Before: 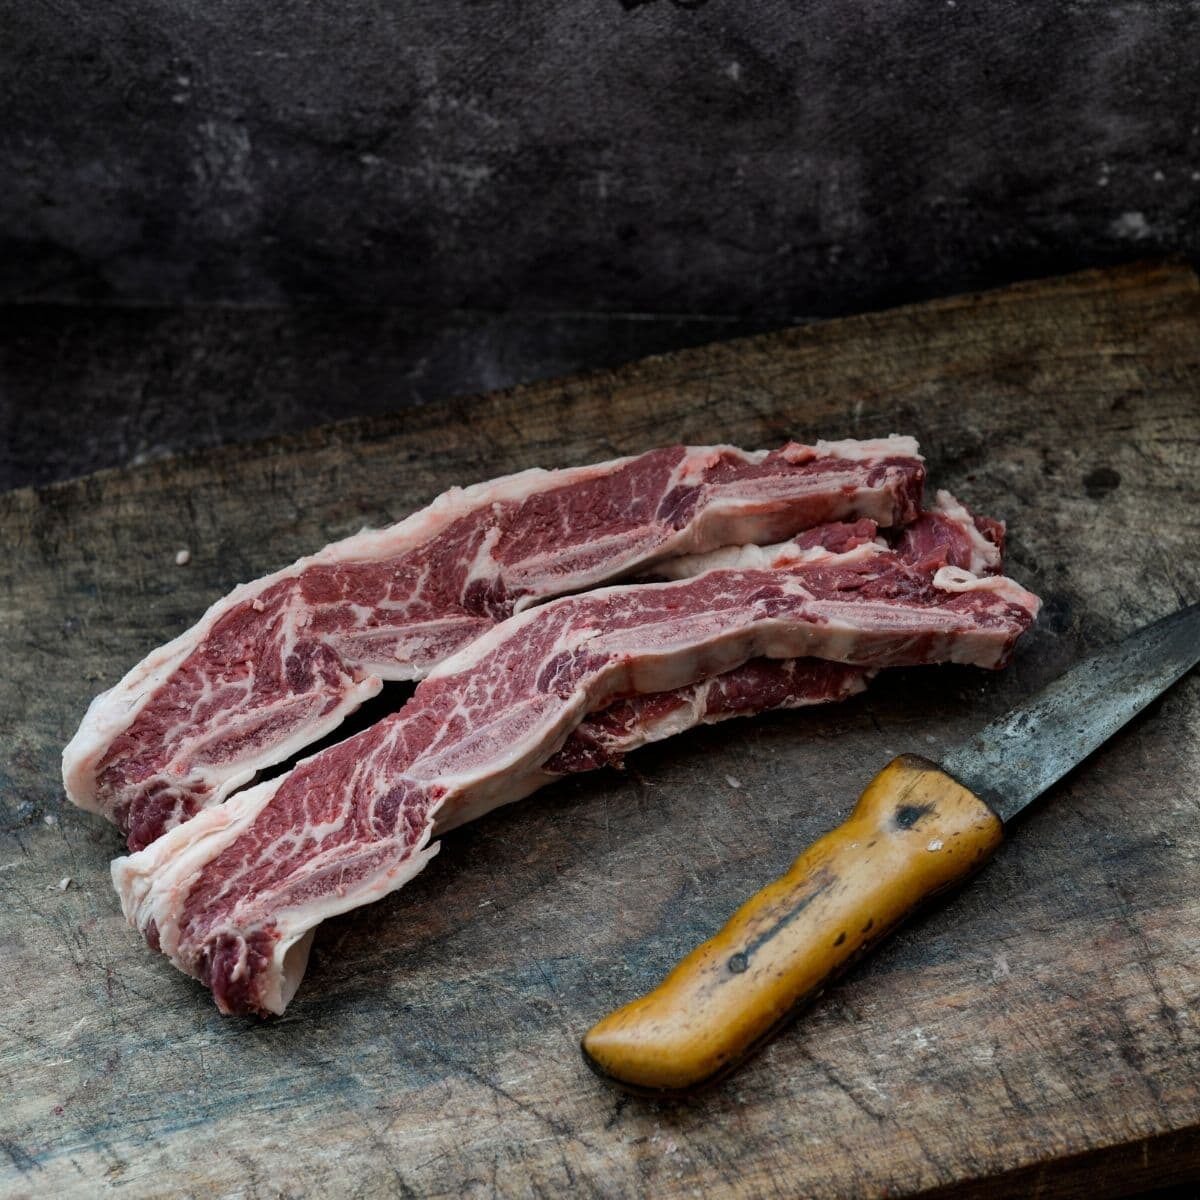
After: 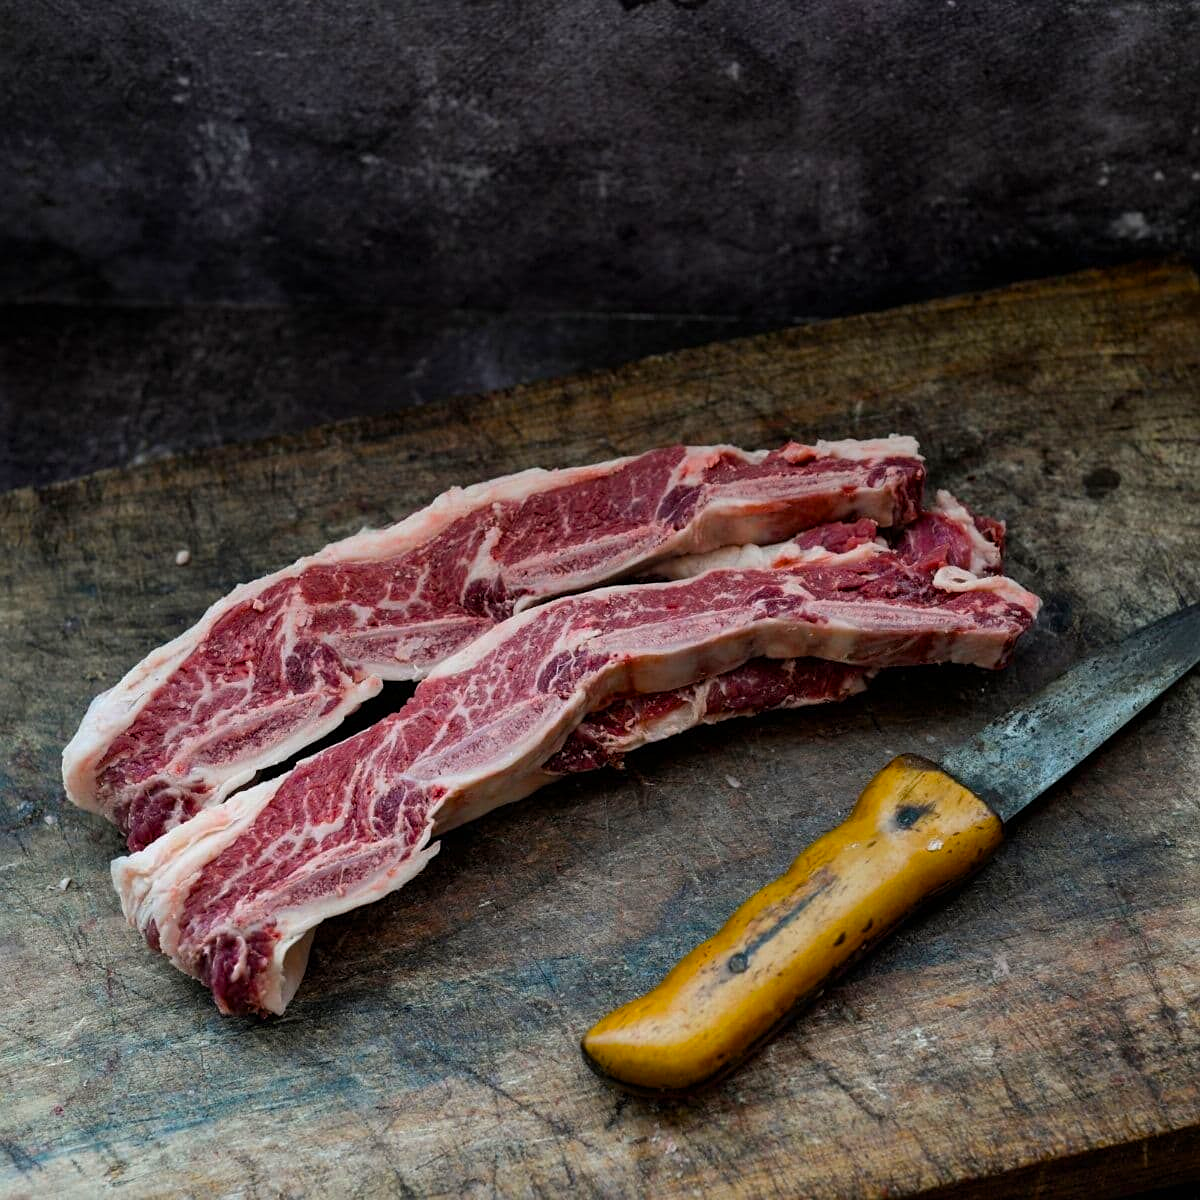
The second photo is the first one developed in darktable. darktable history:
color balance rgb: linear chroma grading › global chroma 10%, perceptual saturation grading › global saturation 30%, global vibrance 10%
sharpen: amount 0.2
